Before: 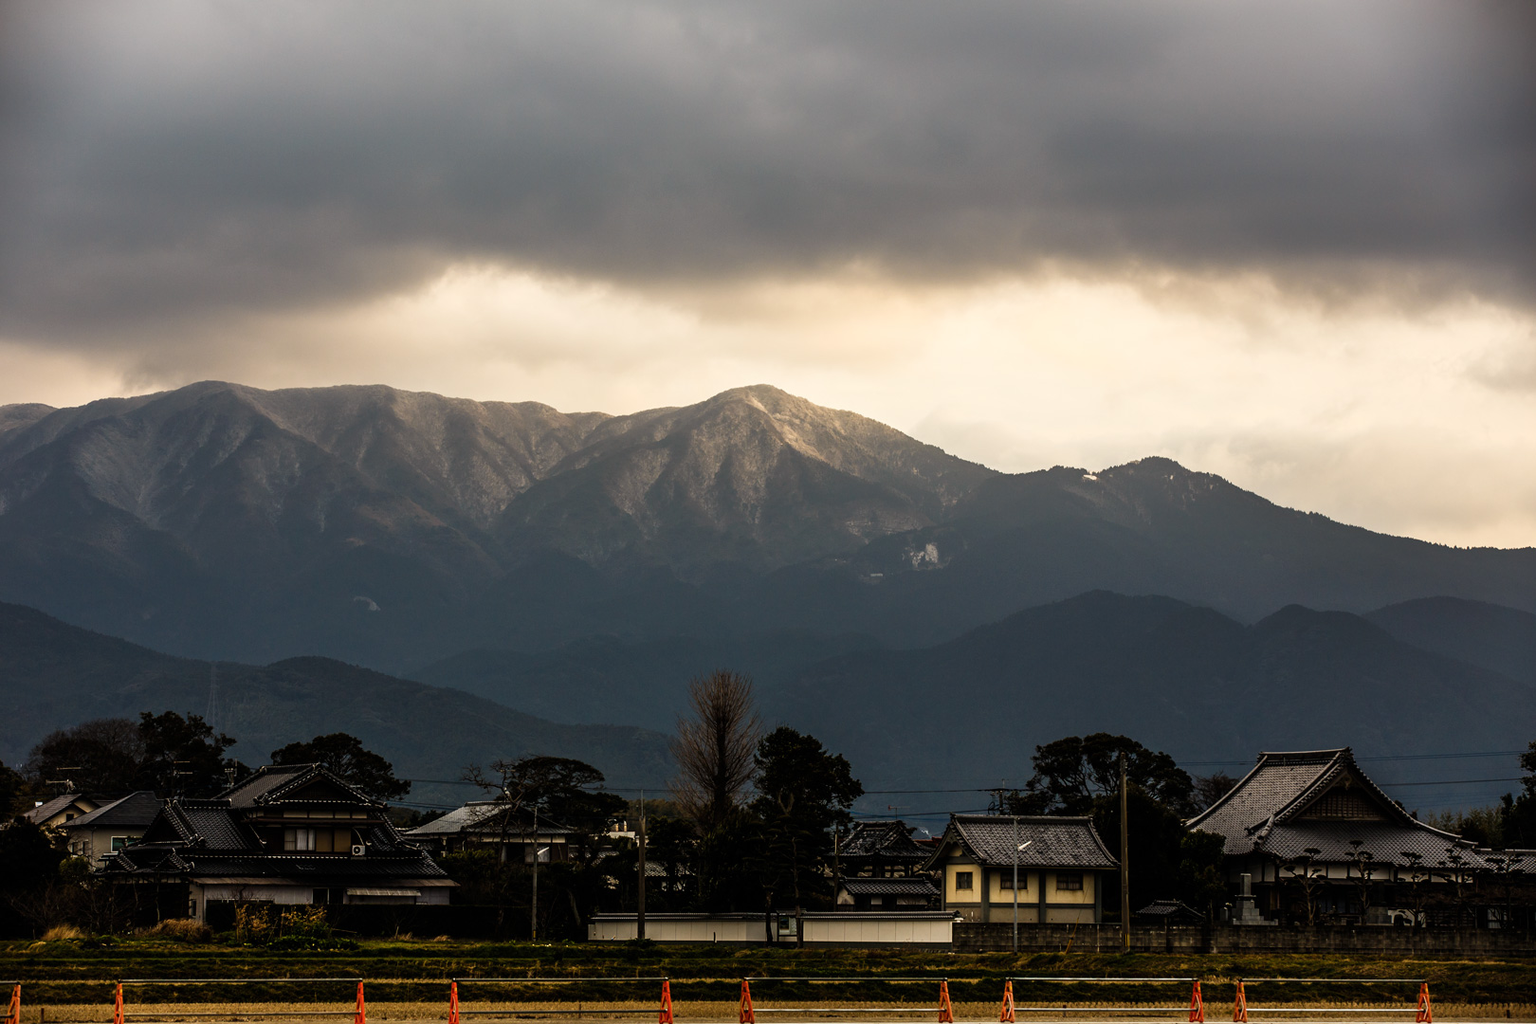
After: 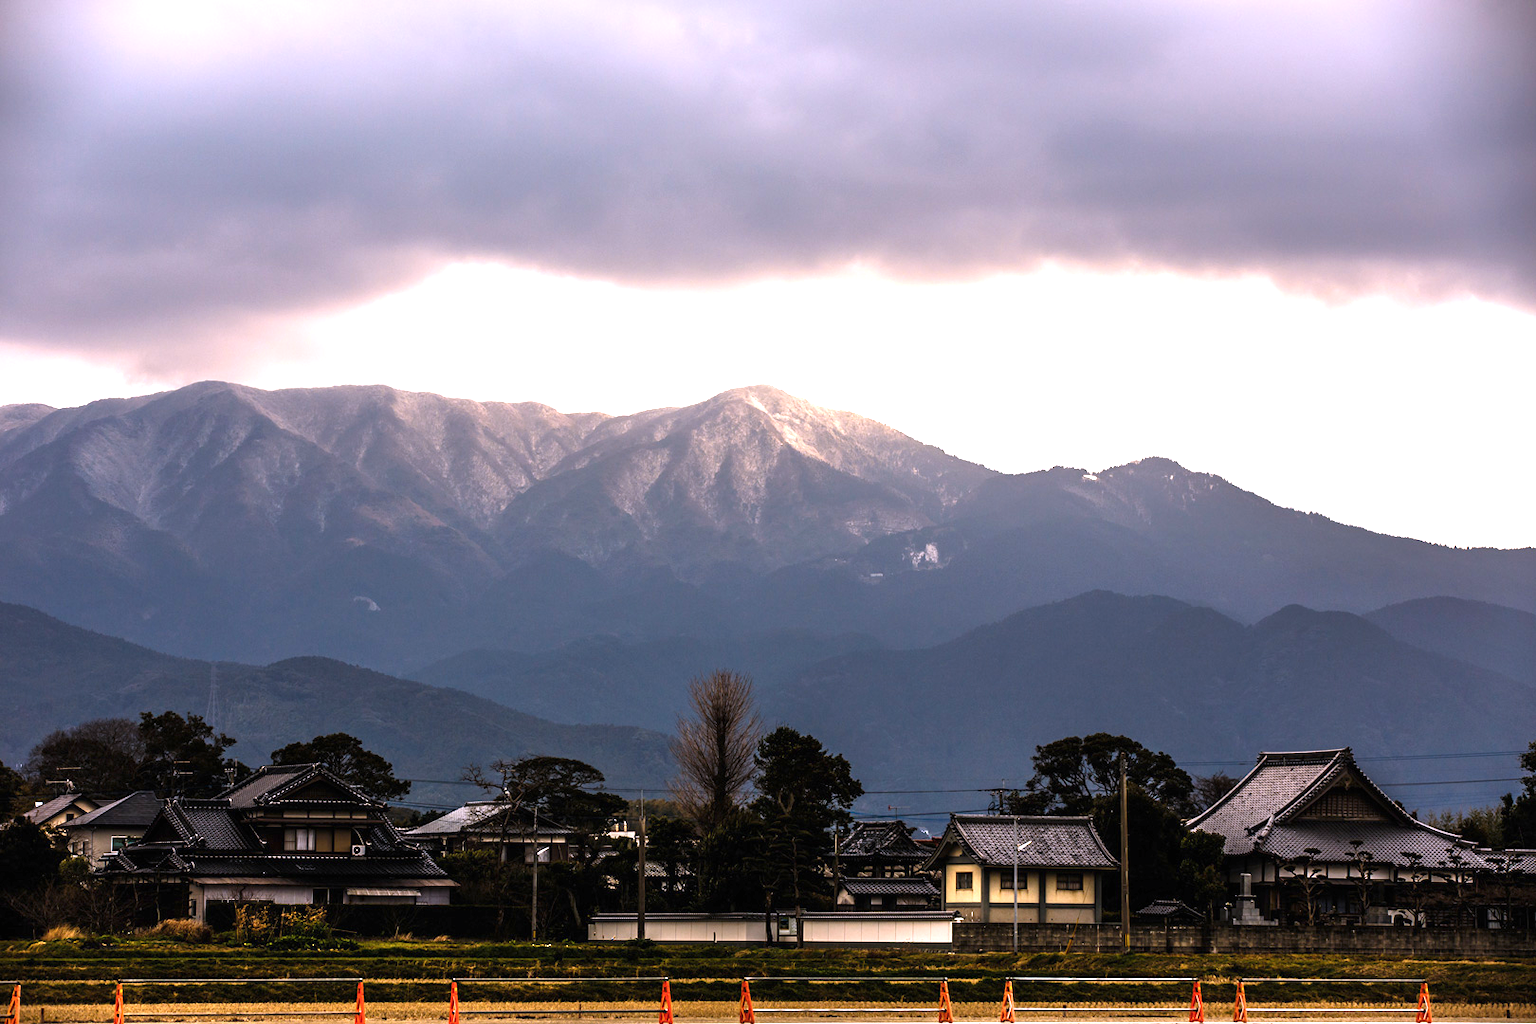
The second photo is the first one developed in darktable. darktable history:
exposure: black level correction 0, exposure 1.2 EV, compensate highlight preservation false
white balance: red 1.042, blue 1.17
